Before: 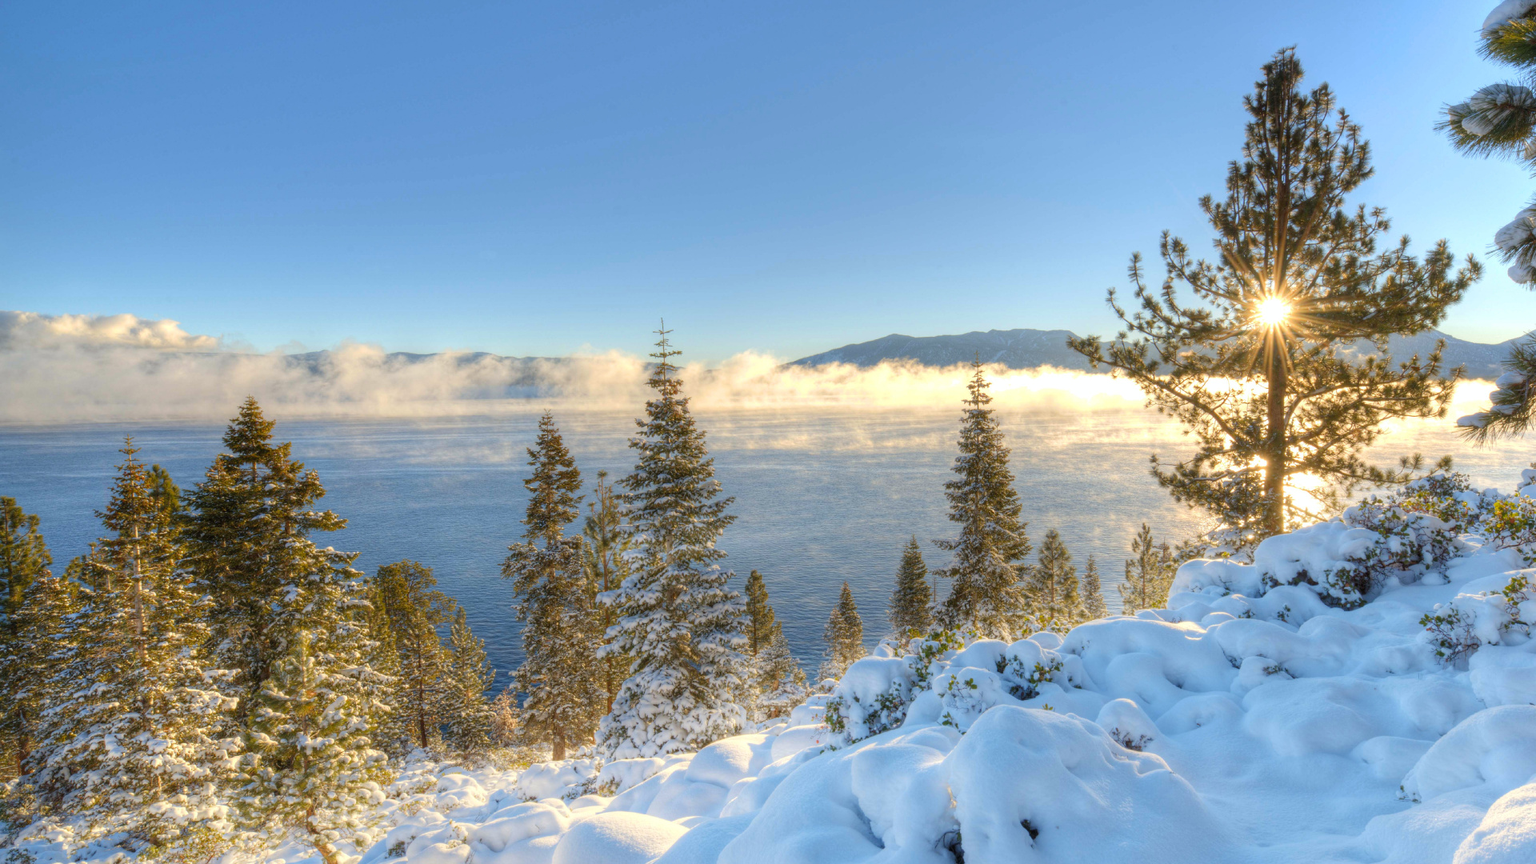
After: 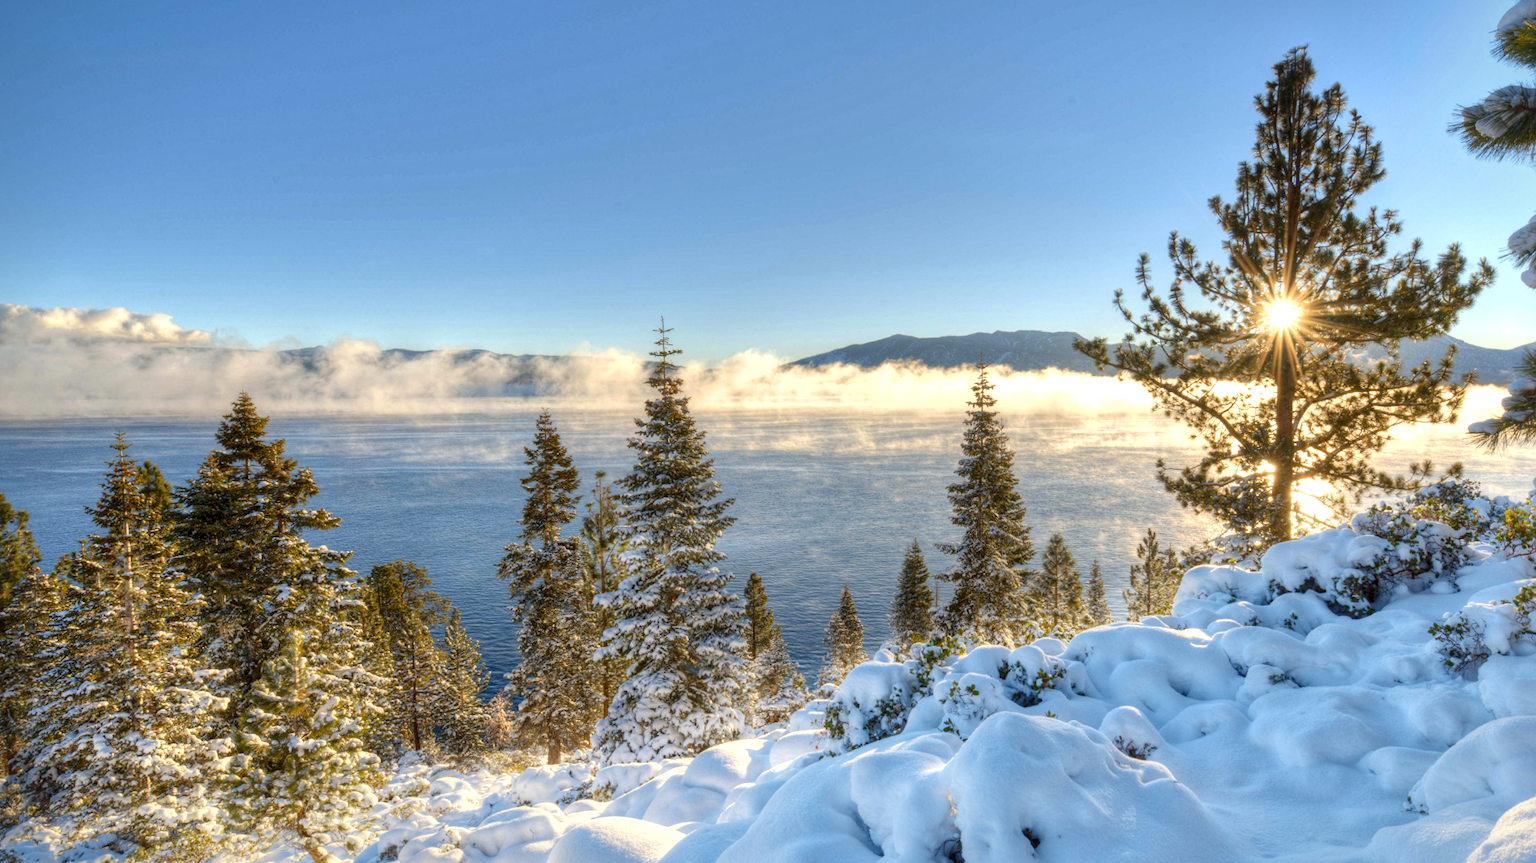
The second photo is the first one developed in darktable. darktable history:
vignetting: fall-off start 97.89%, fall-off radius 99.98%, brightness -0.566, saturation -0.003, width/height ratio 1.373, unbound false
crop and rotate: angle -0.467°
local contrast: mode bilateral grid, contrast 49, coarseness 50, detail 150%, midtone range 0.2
